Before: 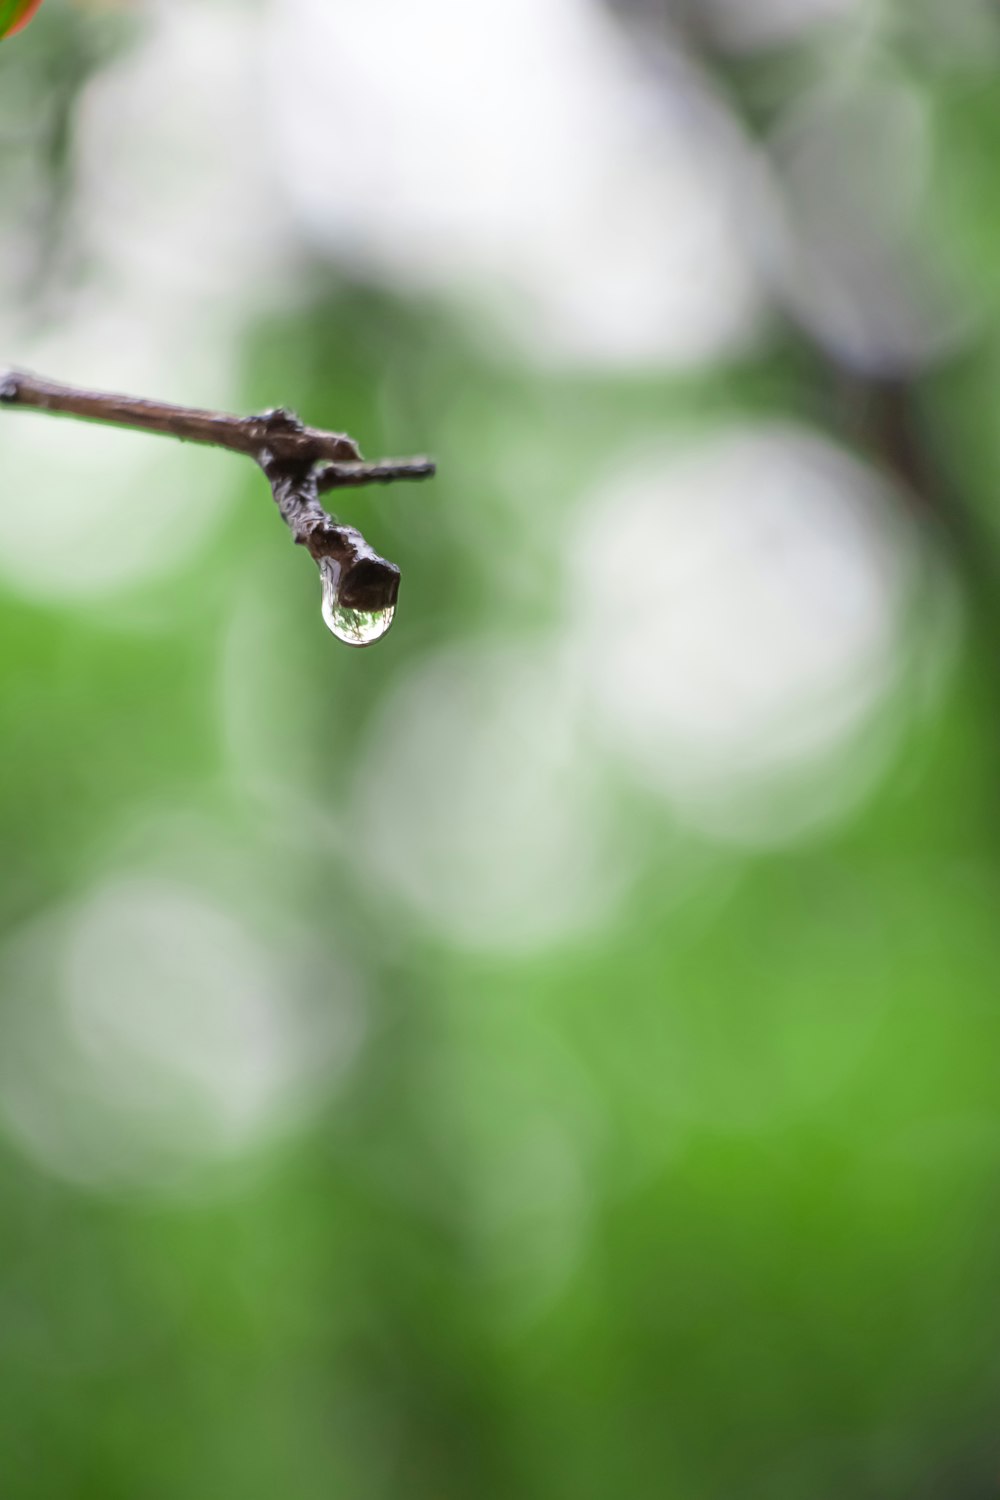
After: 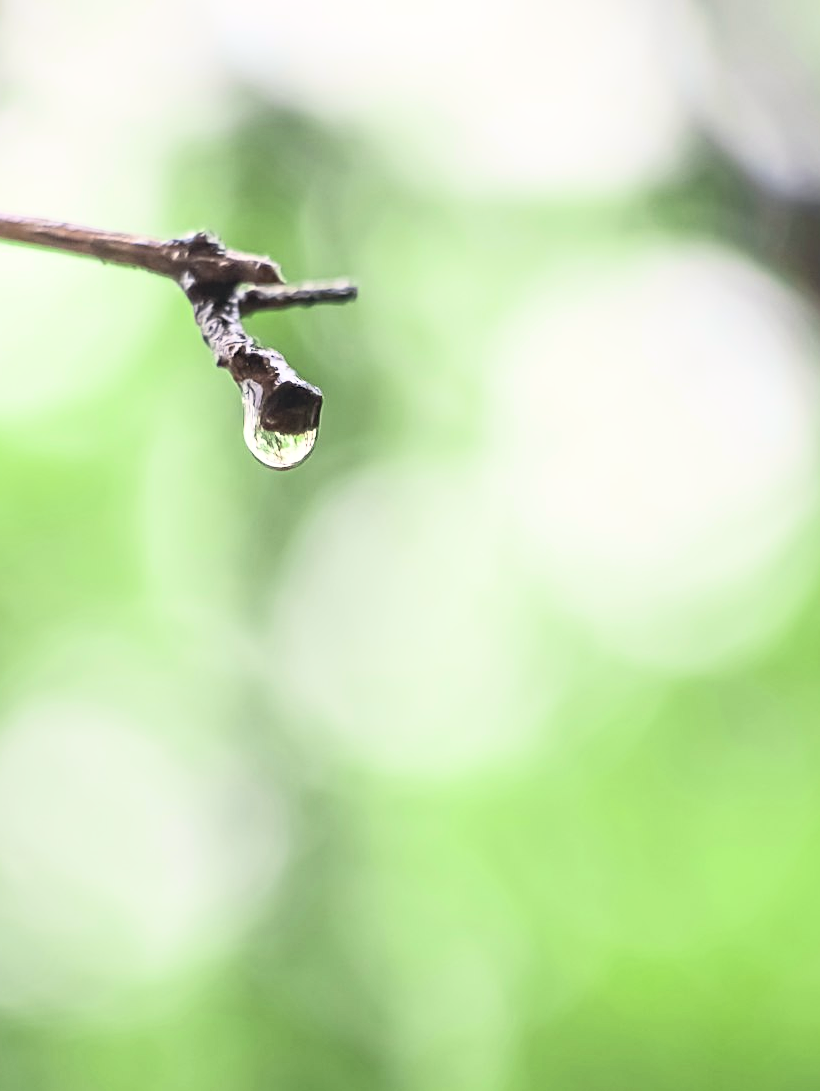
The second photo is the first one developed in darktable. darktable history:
crop: left 7.856%, top 11.836%, right 10.12%, bottom 15.387%
sharpen: on, module defaults
color correction: highlights a* 0.207, highlights b* 2.7, shadows a* -0.874, shadows b* -4.78
contrast brightness saturation: contrast 0.39, brightness 0.53
